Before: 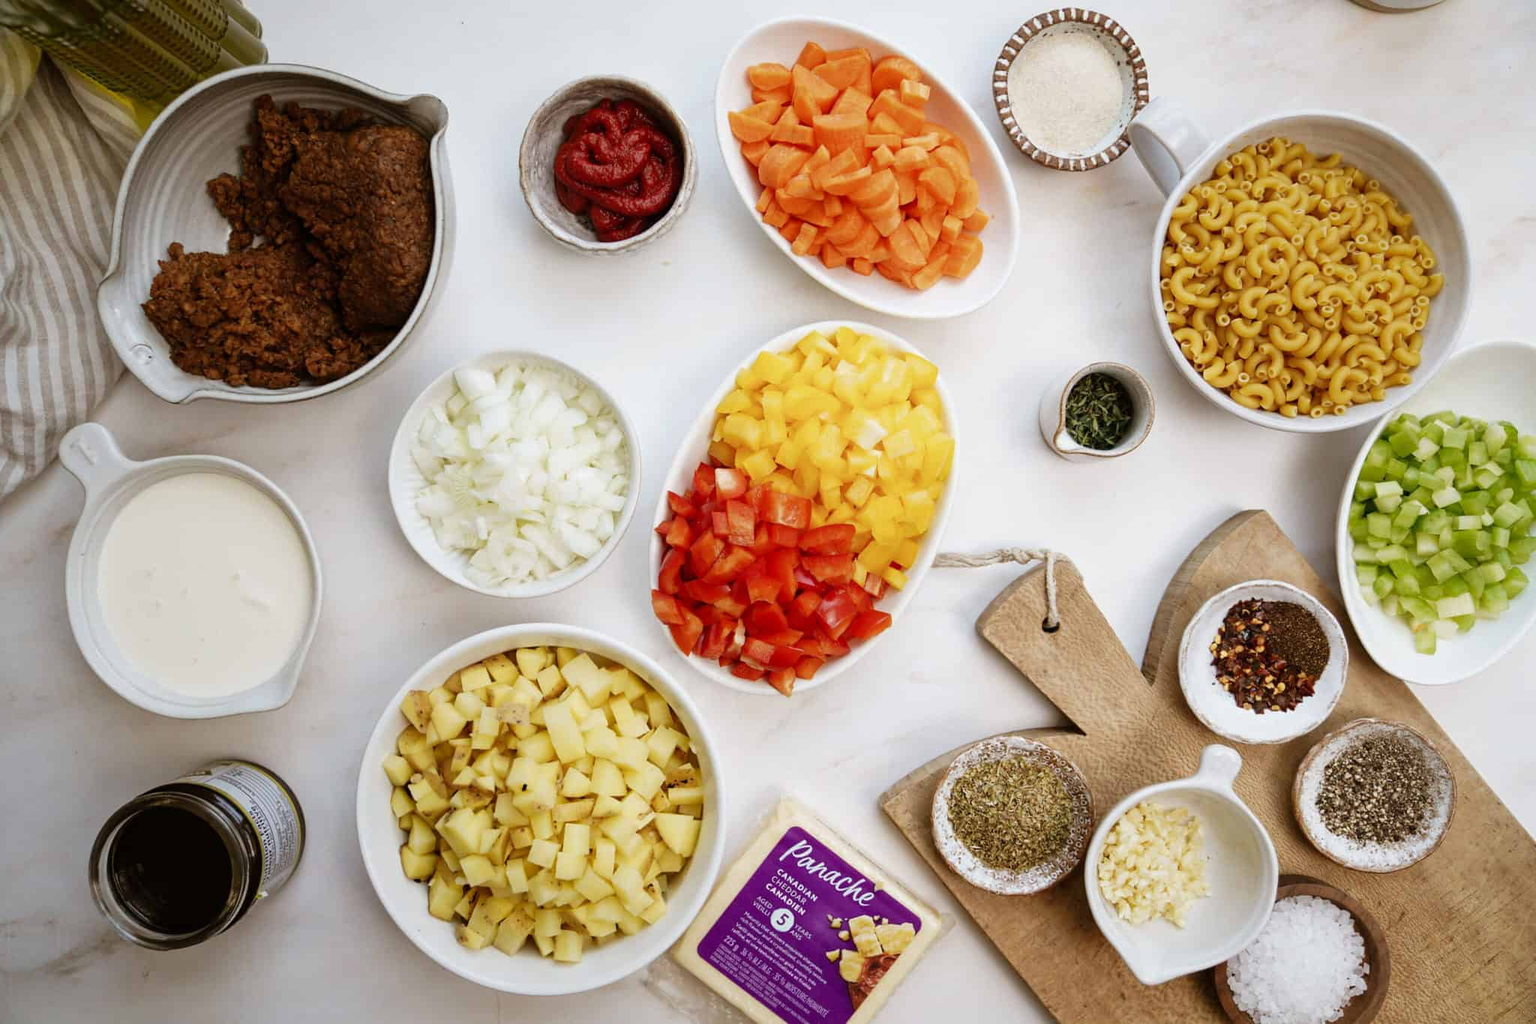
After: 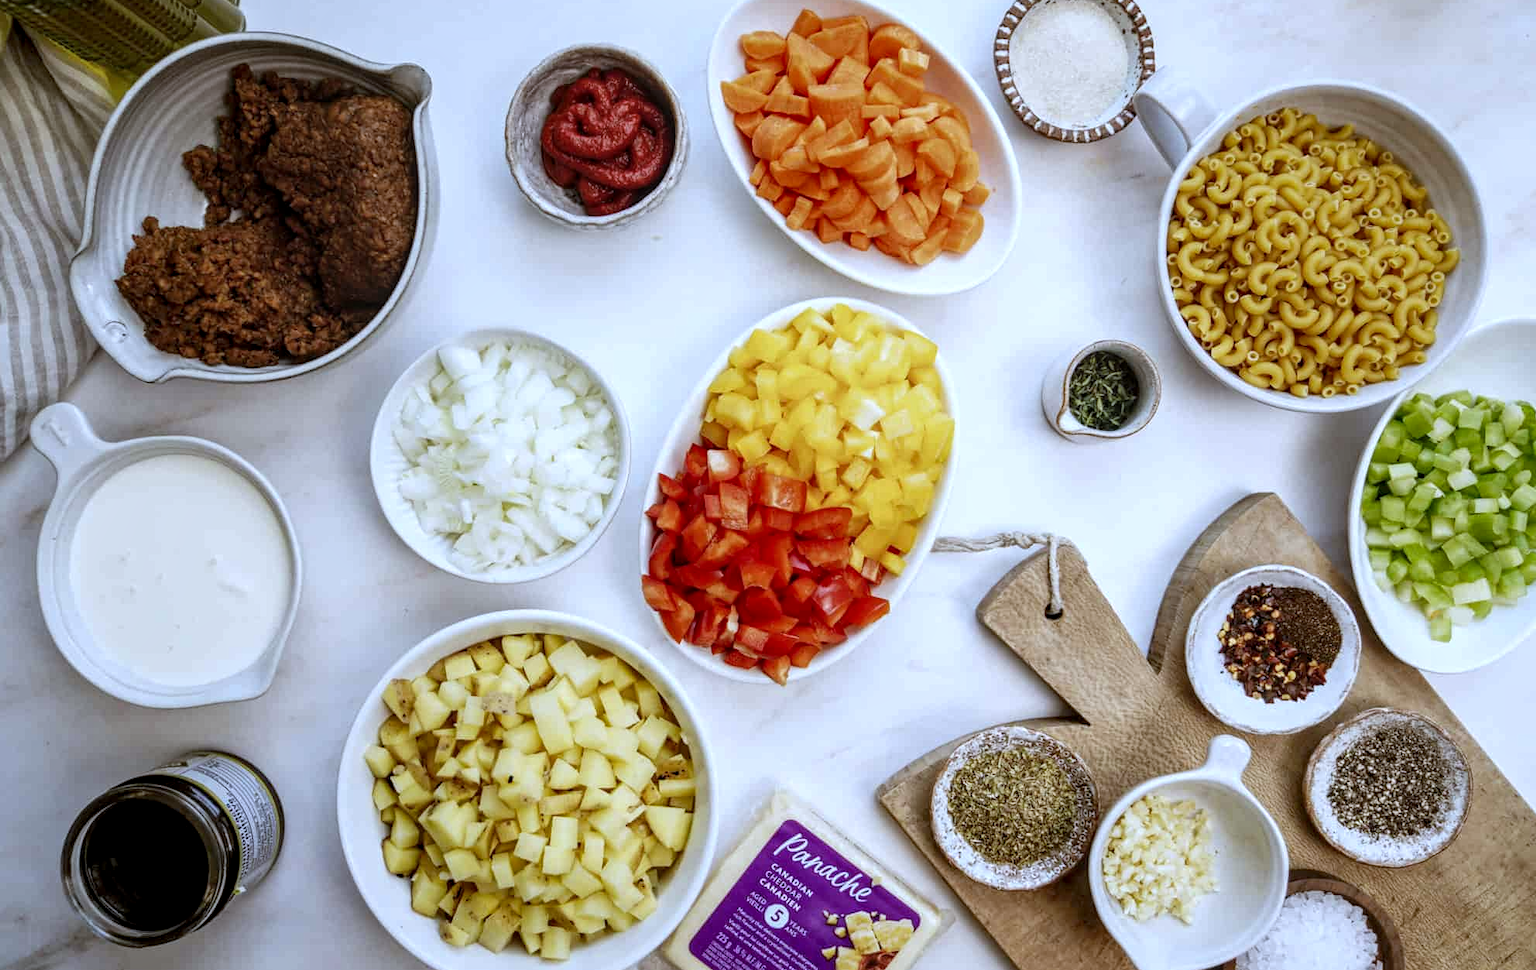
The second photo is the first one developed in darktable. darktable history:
crop: left 1.964%, top 3.251%, right 1.122%, bottom 4.933%
local contrast: highlights 61%, detail 143%, midtone range 0.428
white balance: red 0.926, green 1.003, blue 1.133
